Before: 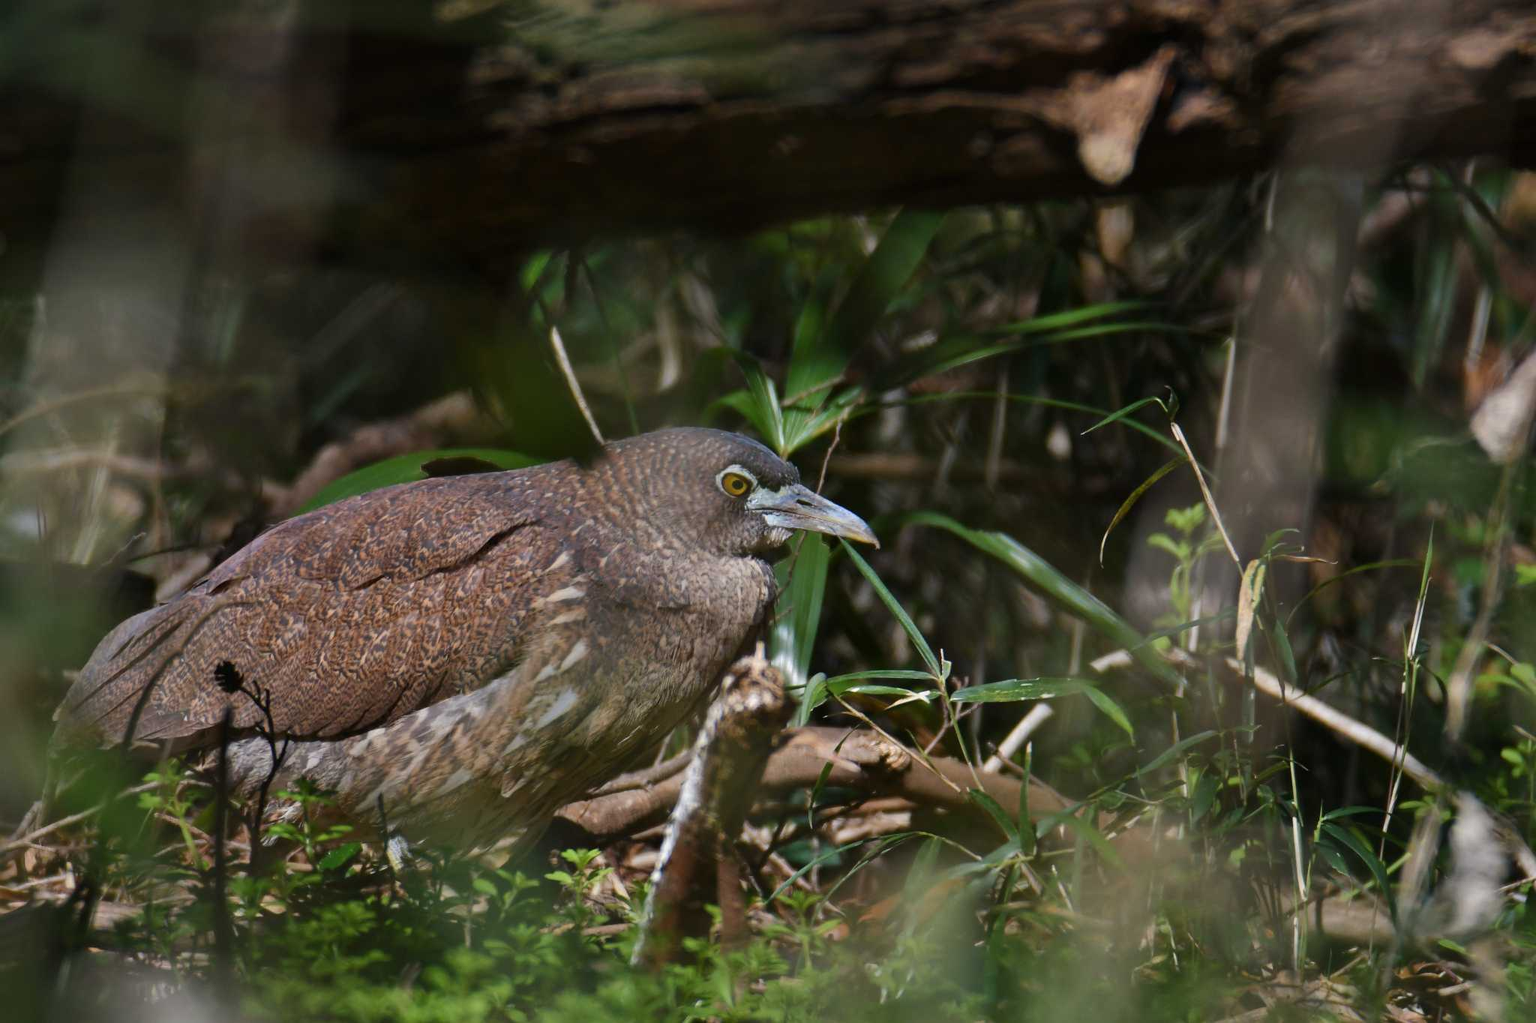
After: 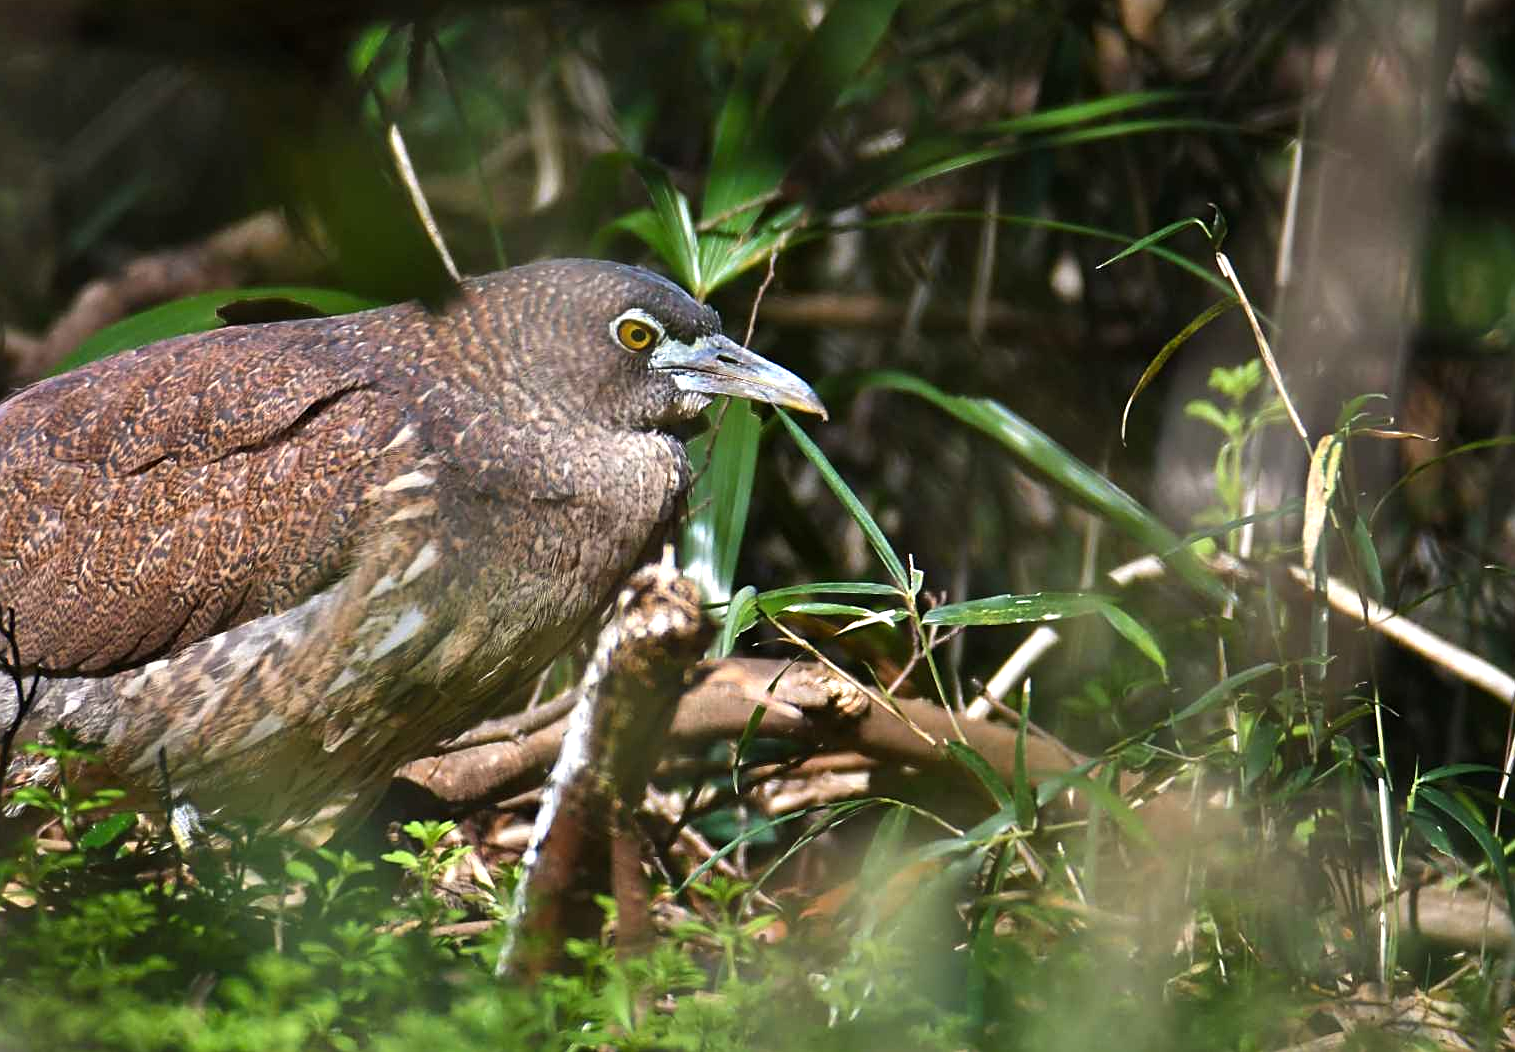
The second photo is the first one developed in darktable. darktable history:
color balance: contrast 10%
crop: left 16.871%, top 22.857%, right 9.116%
exposure: black level correction 0, exposure 0.7 EV, compensate highlight preservation false
sharpen: on, module defaults
